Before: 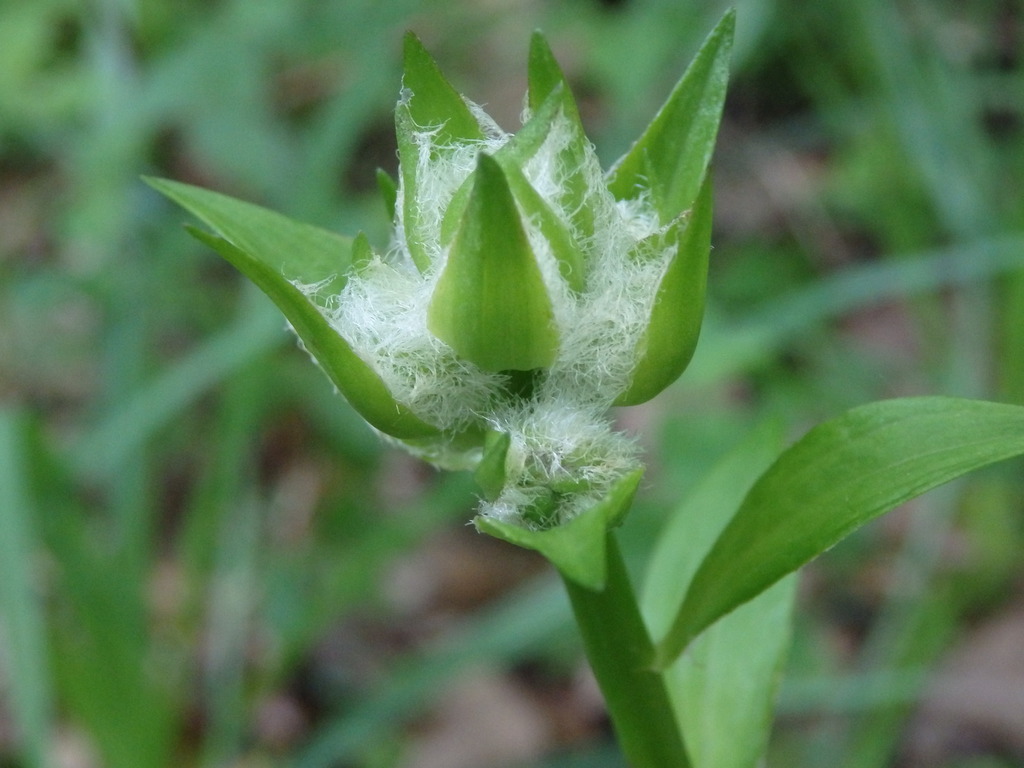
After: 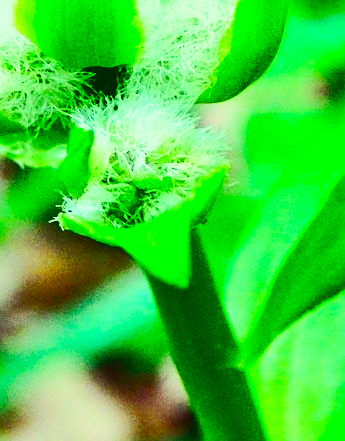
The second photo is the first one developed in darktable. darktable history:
base curve: curves: ch0 [(0, 0) (0.032, 0.025) (0.121, 0.166) (0.206, 0.329) (0.605, 0.79) (1, 1)], preserve colors none
shadows and highlights: shadows 40.32, highlights -54.69, low approximation 0.01, soften with gaussian
color correction: highlights a* -10.74, highlights b* 9.84, saturation 1.71
exposure: exposure 0.631 EV, compensate exposure bias true, compensate highlight preservation false
contrast brightness saturation: contrast 0.399, brightness 0.1, saturation 0.207
crop: left 40.64%, top 39.474%, right 25.585%, bottom 3.025%
sharpen: on, module defaults
